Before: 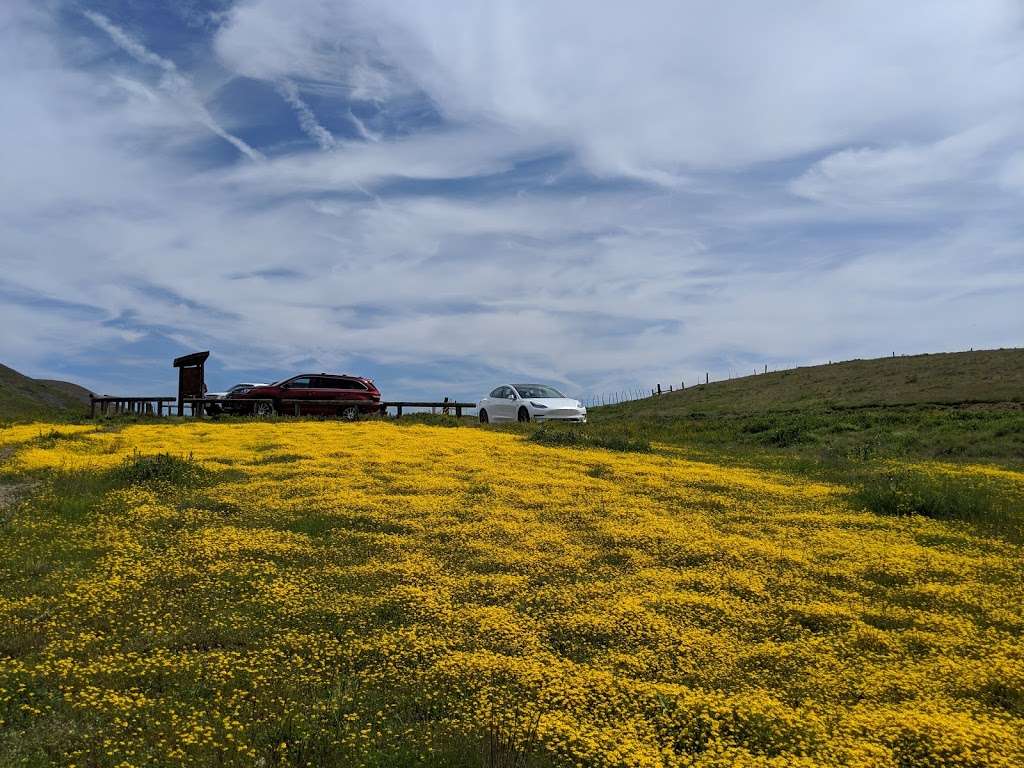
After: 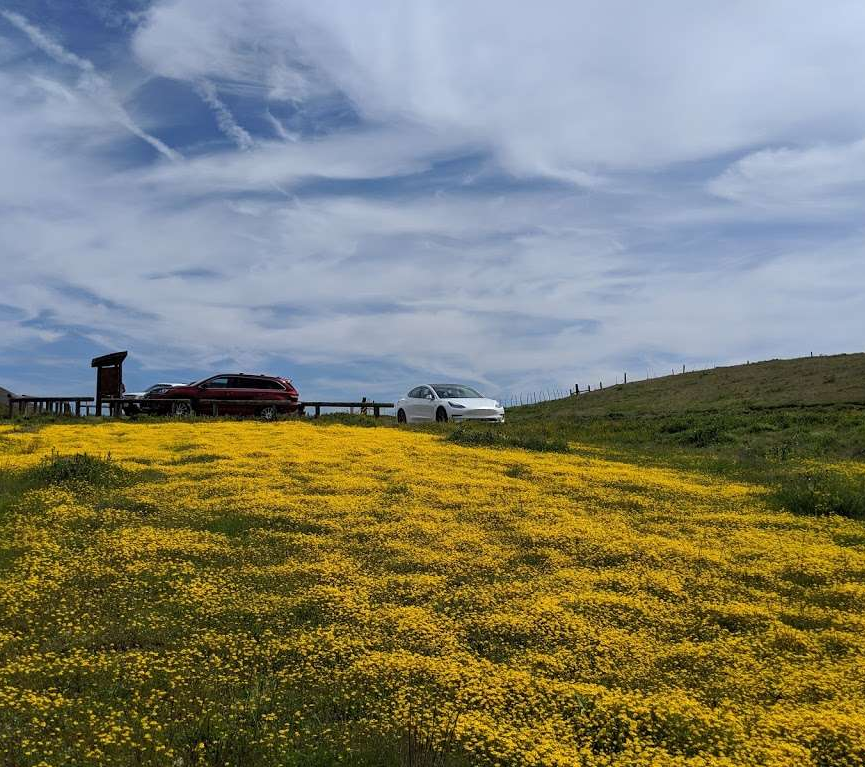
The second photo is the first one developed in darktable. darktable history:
crop: left 8.072%, right 7.454%
